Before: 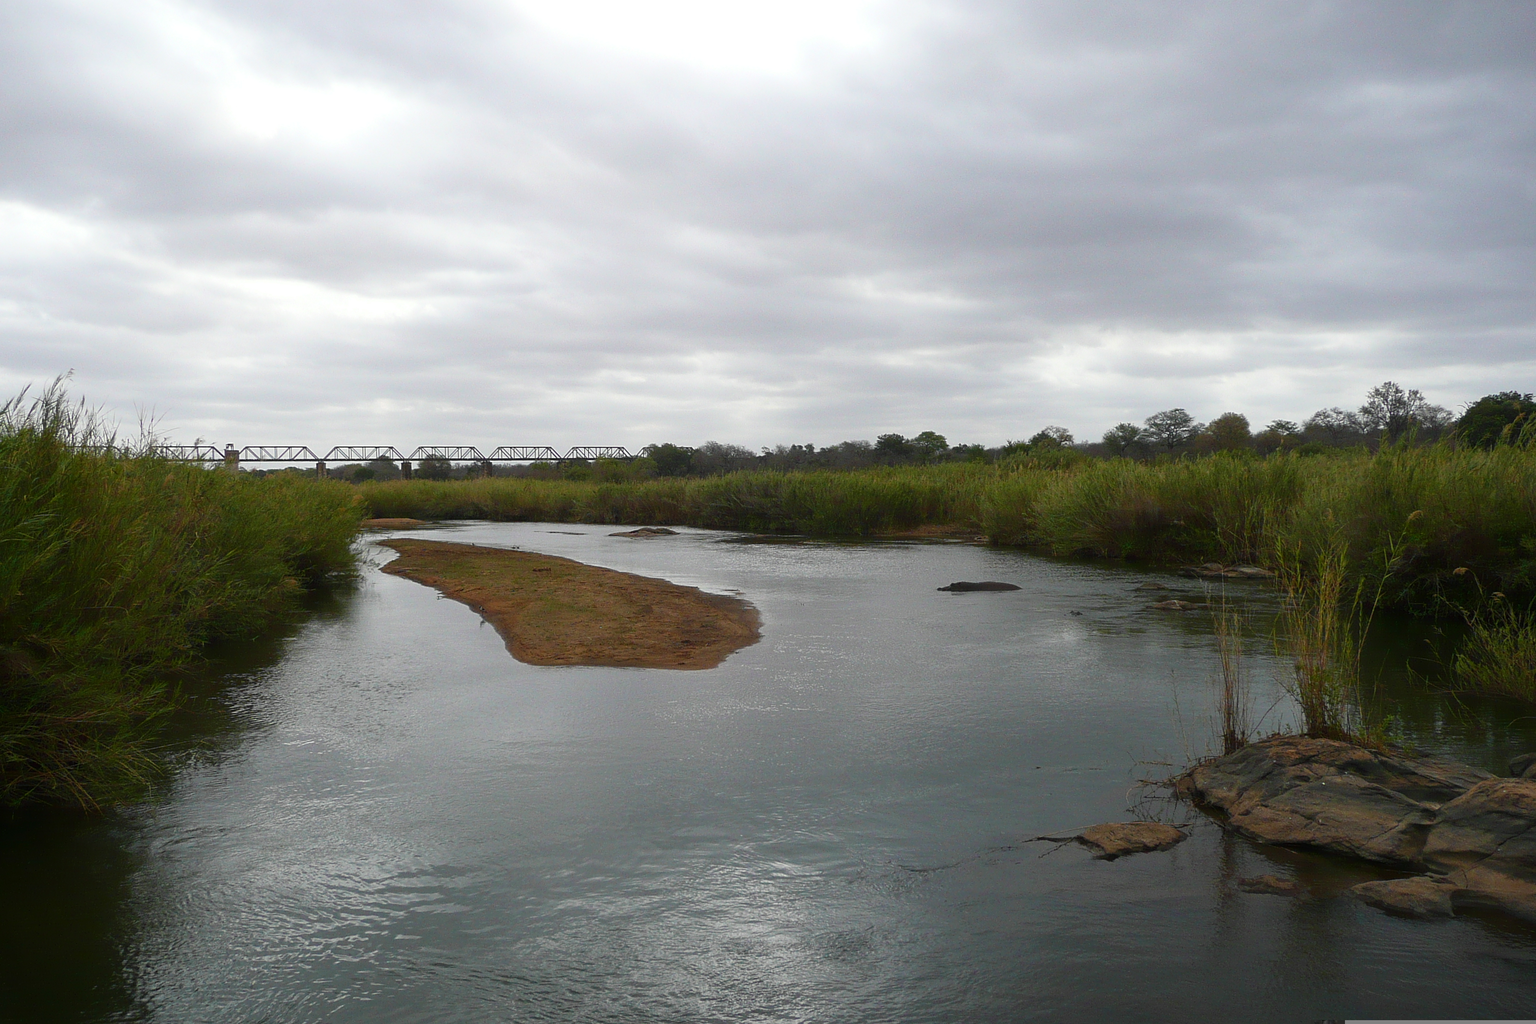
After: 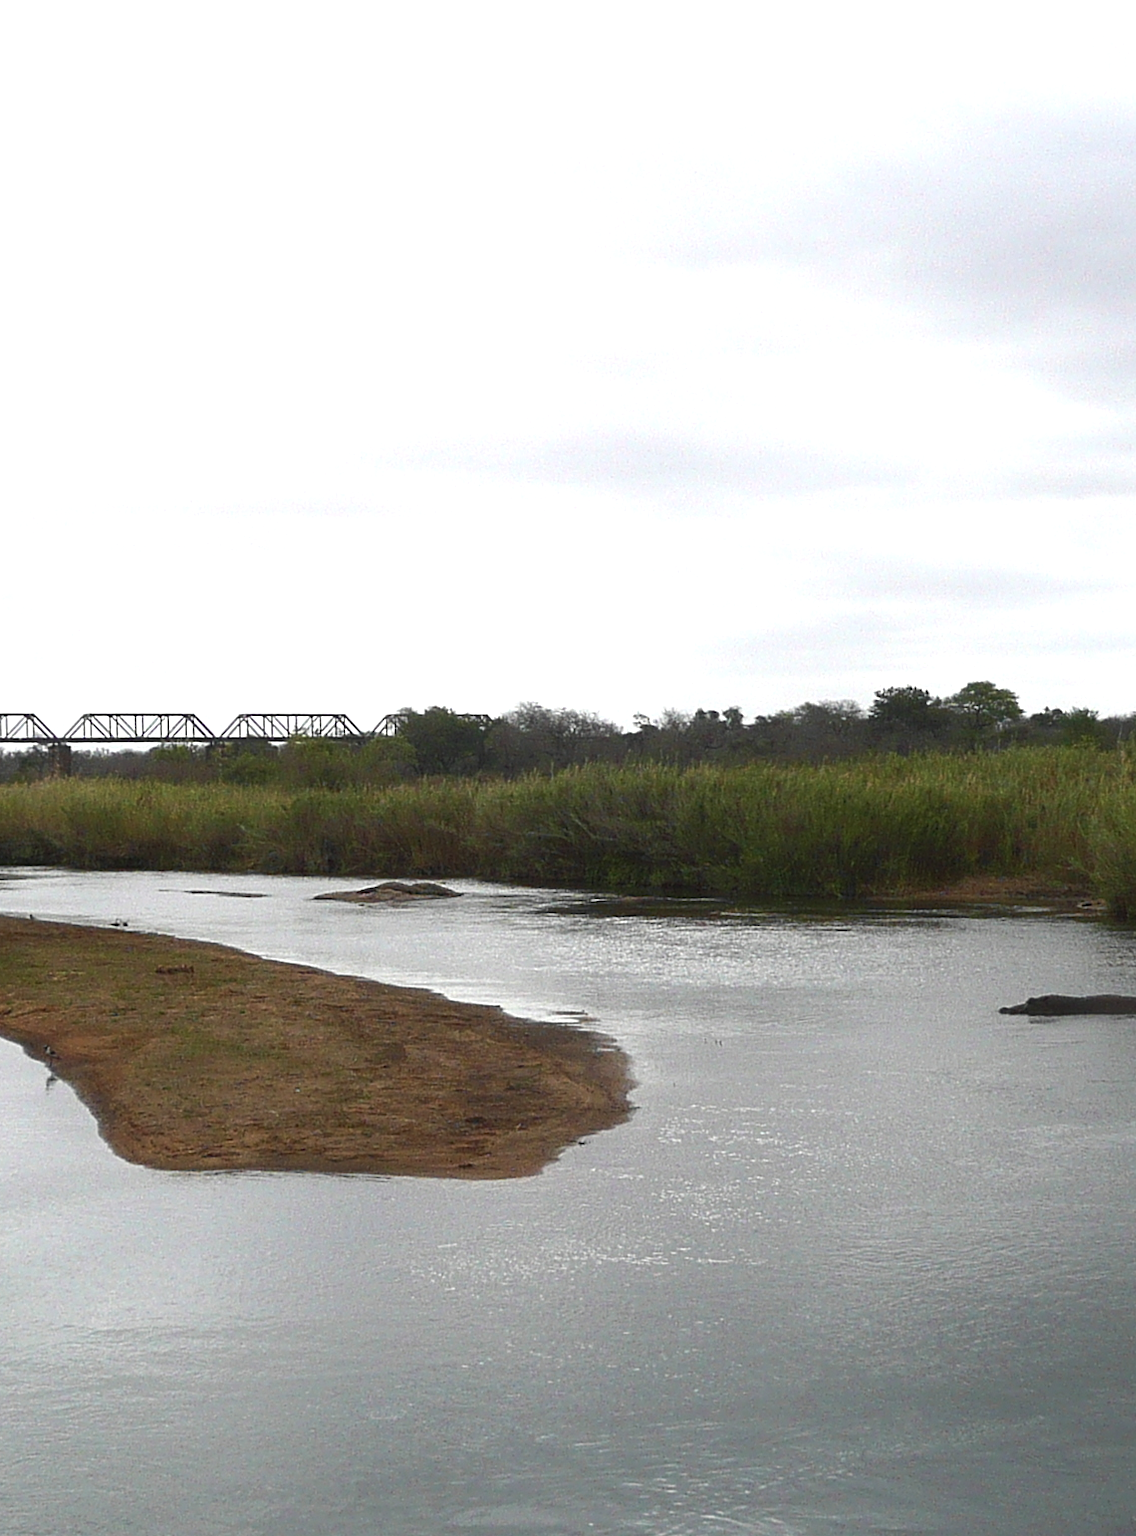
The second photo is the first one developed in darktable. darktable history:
tone equalizer: -8 EV -0.001 EV, -7 EV 0.001 EV, -6 EV -0.004 EV, -5 EV -0.015 EV, -4 EV -0.069 EV, -3 EV -0.211 EV, -2 EV -0.295 EV, -1 EV 0.096 EV, +0 EV 0.308 EV
crop and rotate: left 29.863%, top 10.257%, right 34.643%, bottom 17.807%
color correction: highlights b* 0.051, saturation 0.797
exposure: exposure 0.506 EV, compensate exposure bias true, compensate highlight preservation false
